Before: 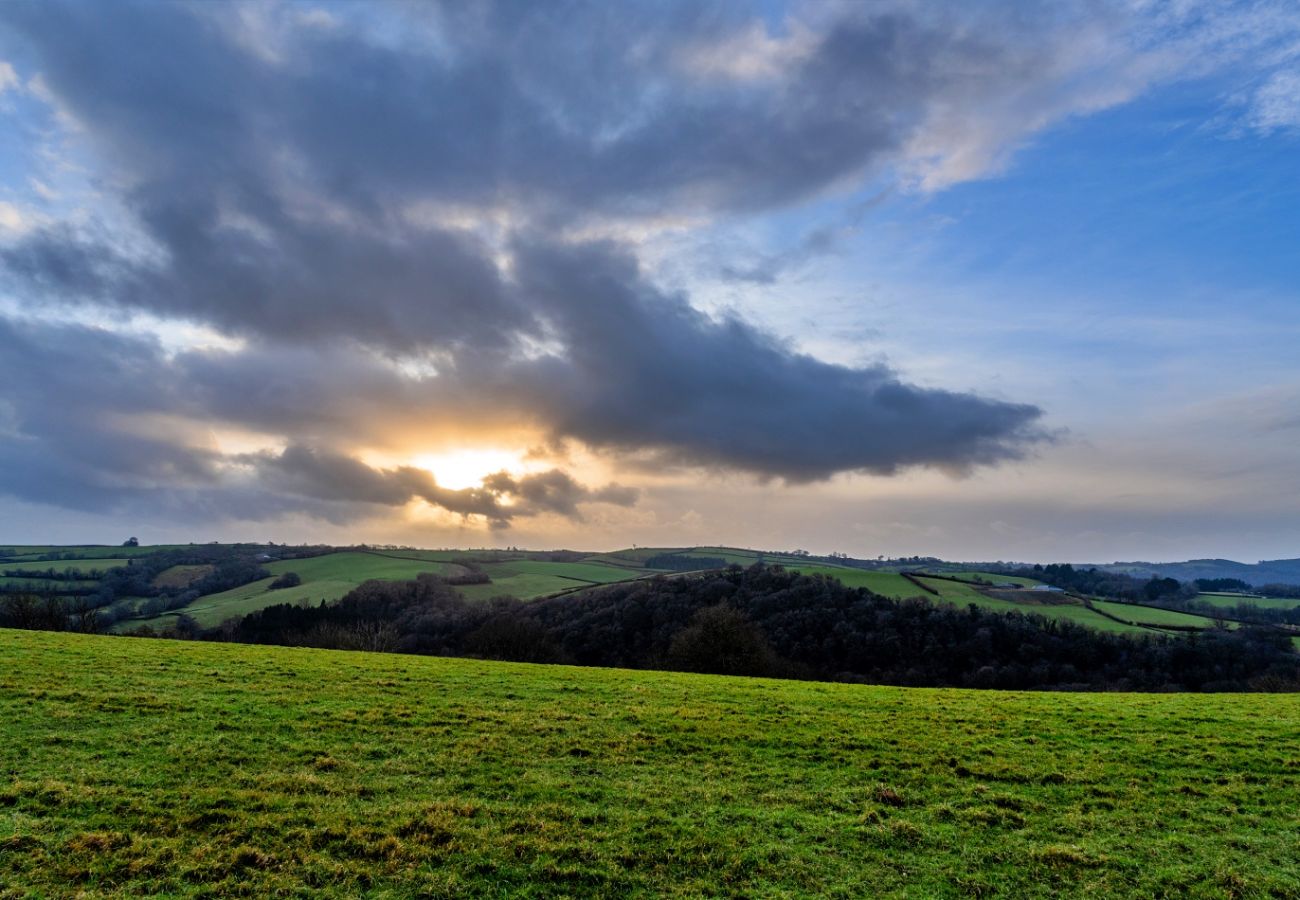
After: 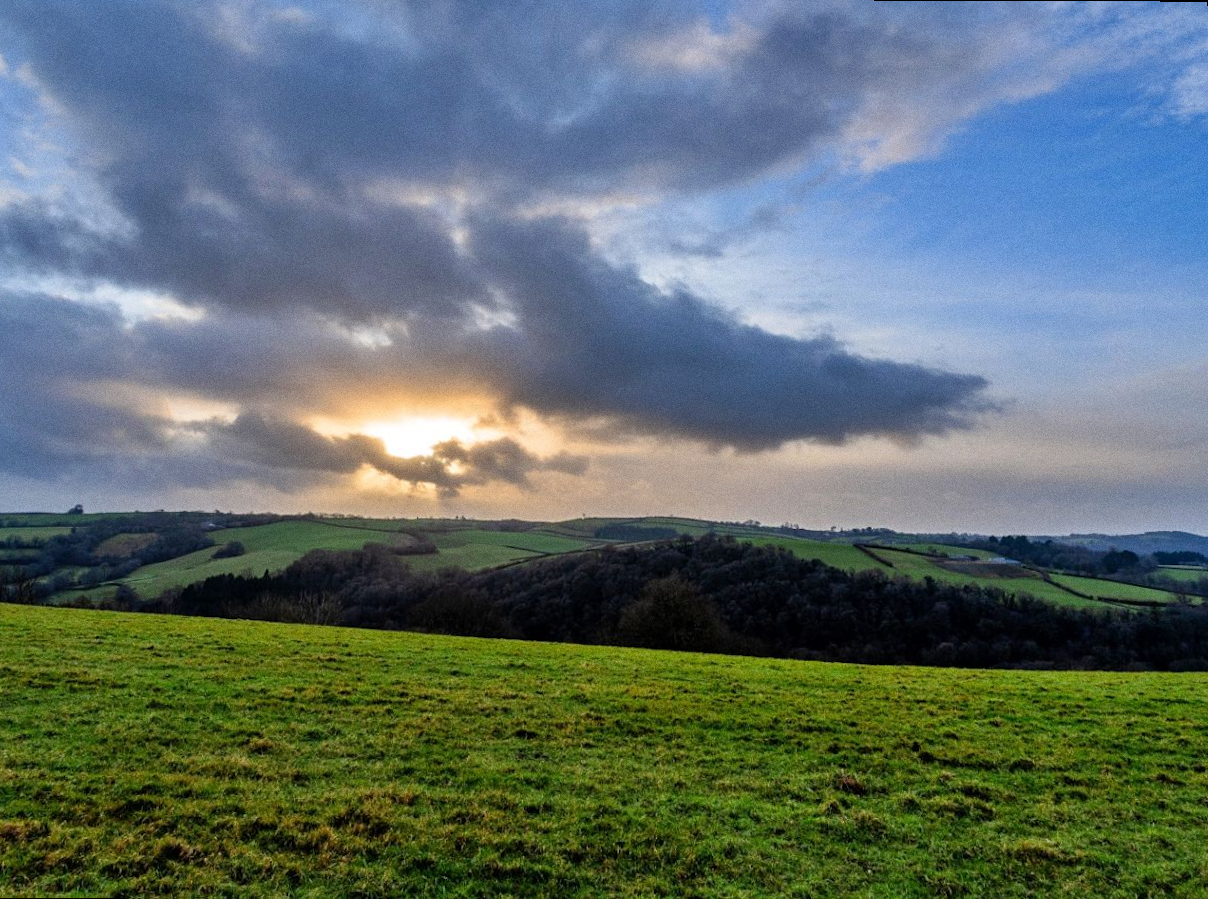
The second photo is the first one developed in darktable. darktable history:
rotate and perspective: rotation 0.215°, lens shift (vertical) -0.139, crop left 0.069, crop right 0.939, crop top 0.002, crop bottom 0.996
grain: coarseness 0.09 ISO
